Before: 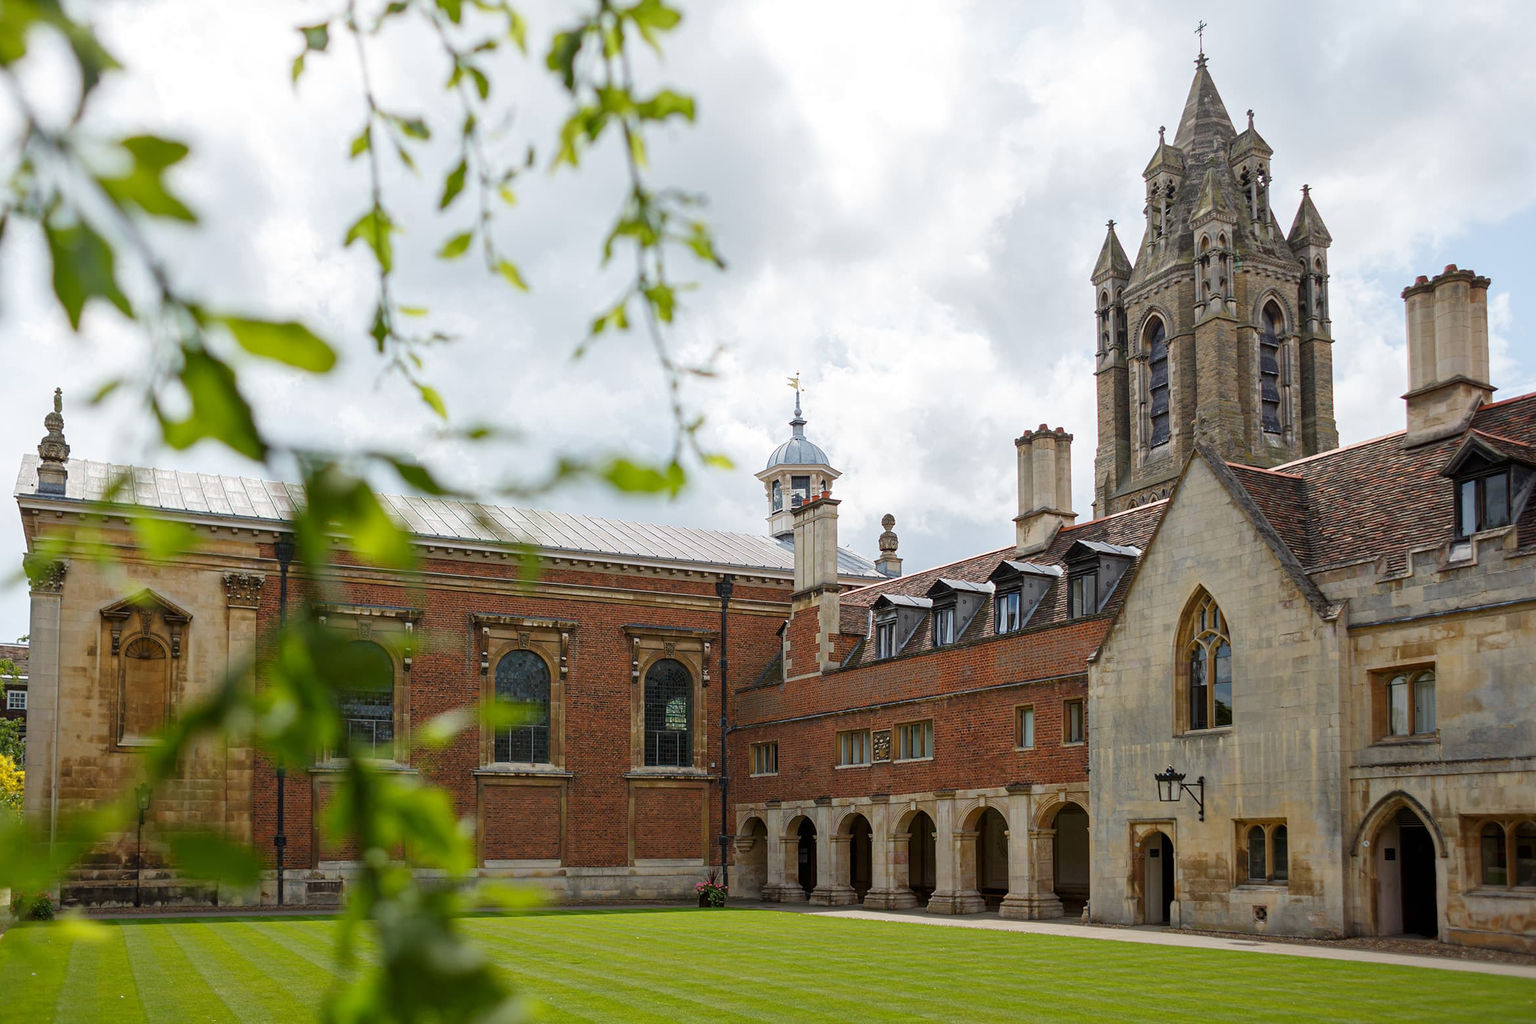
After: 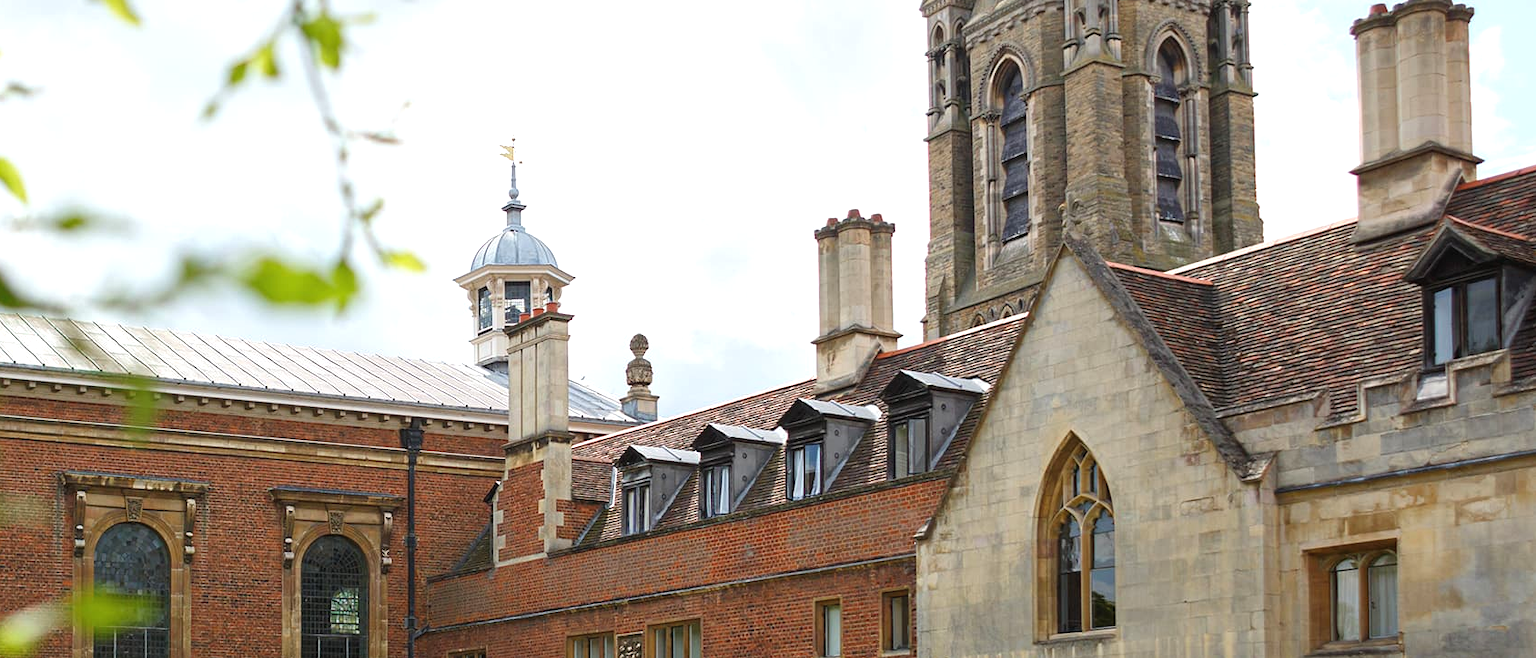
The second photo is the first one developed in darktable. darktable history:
exposure: black level correction -0.002, exposure 0.538 EV, compensate highlight preservation false
crop and rotate: left 27.834%, top 26.709%, bottom 26.845%
